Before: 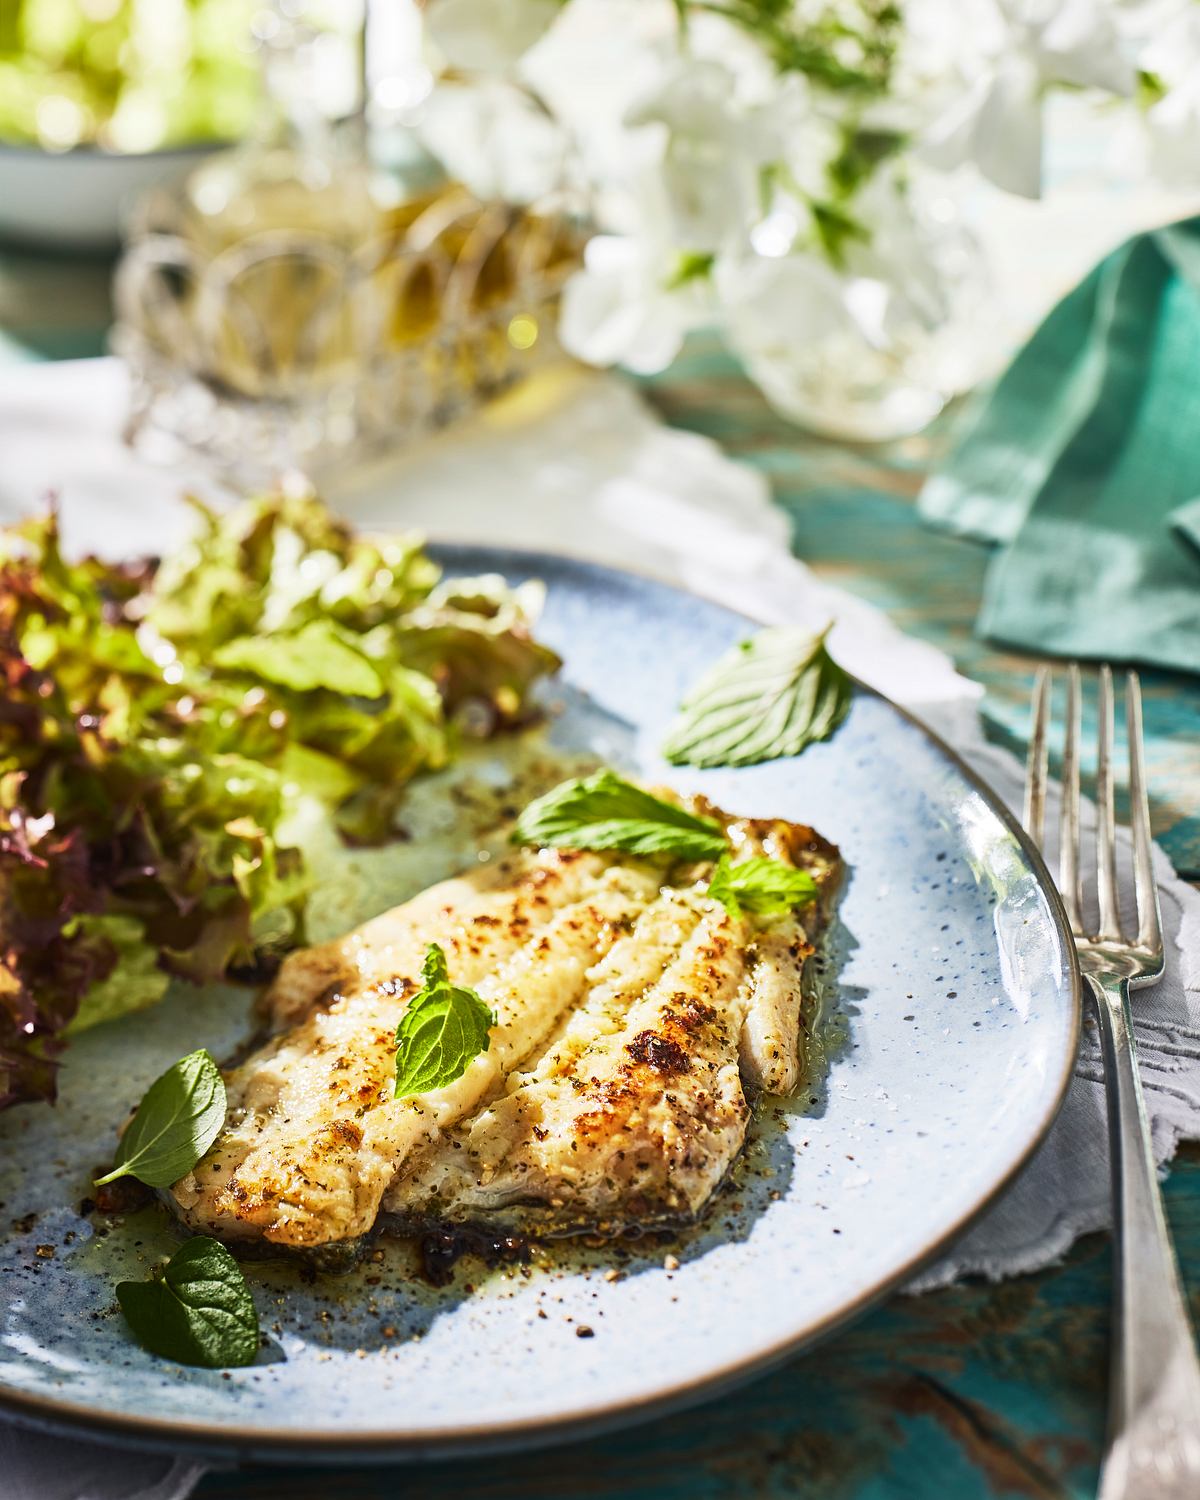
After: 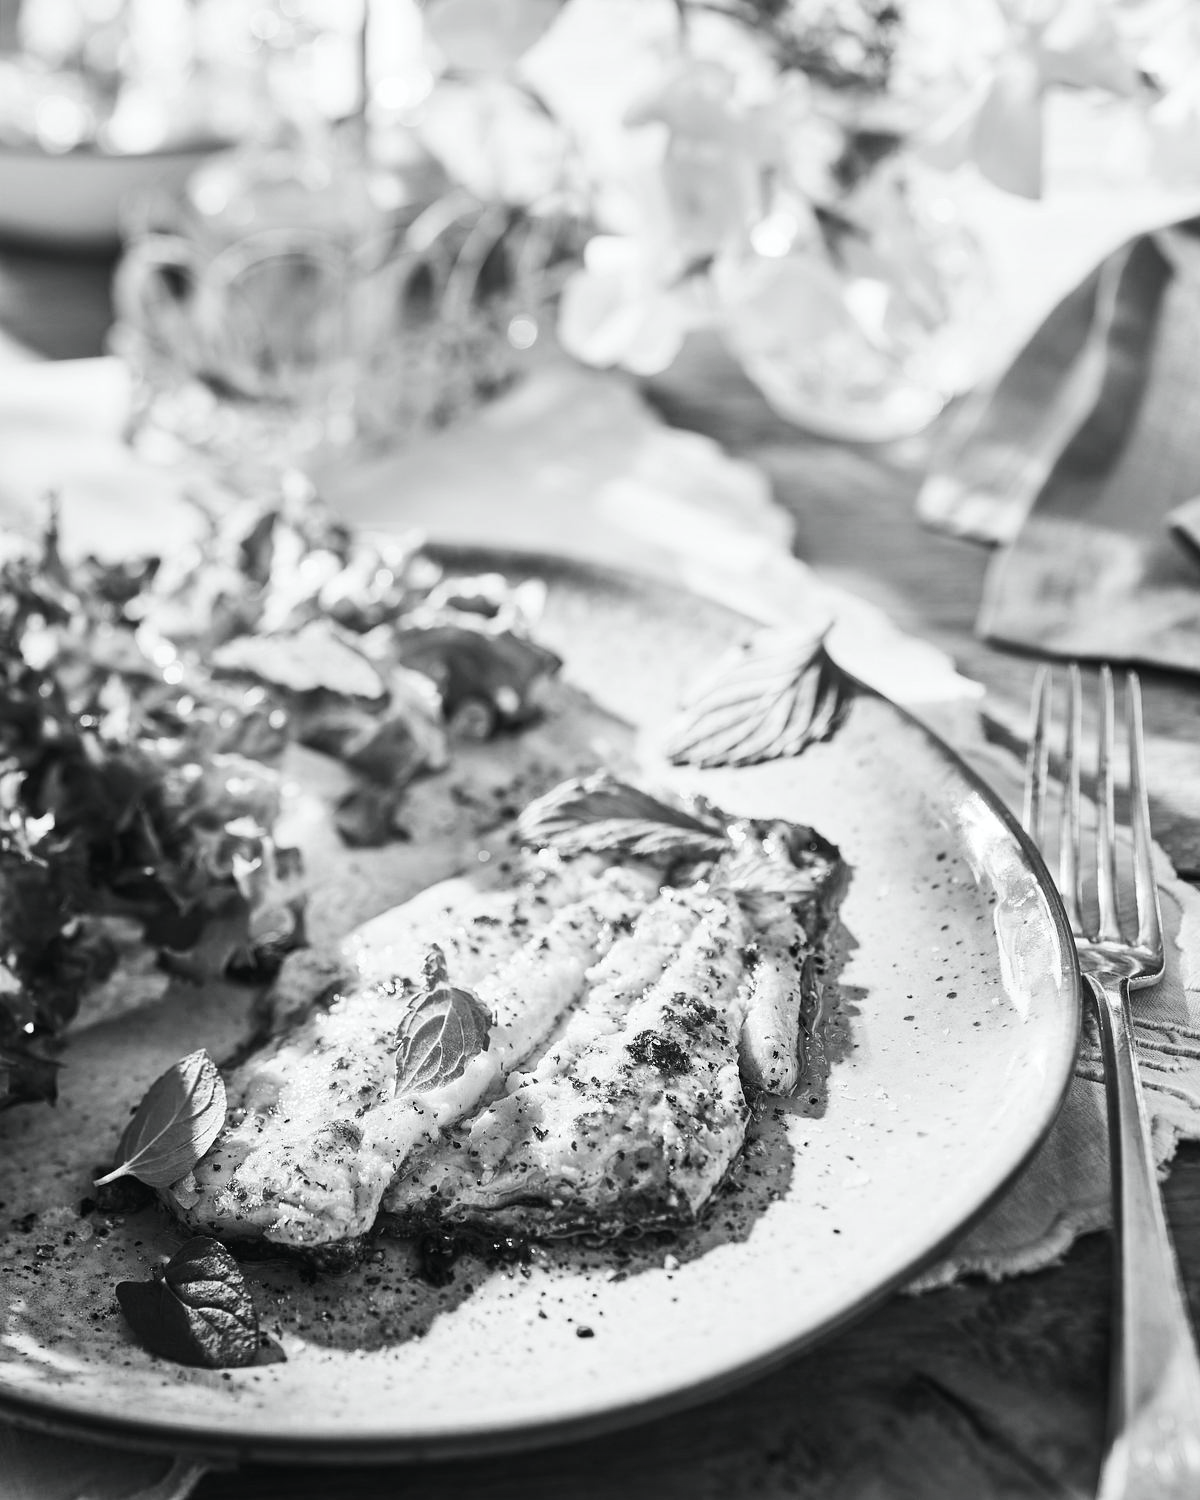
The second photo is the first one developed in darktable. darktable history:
contrast brightness saturation: saturation -1
tone curve: curves: ch0 [(0, 0.015) (0.037, 0.032) (0.131, 0.113) (0.275, 0.26) (0.497, 0.531) (0.617, 0.663) (0.704, 0.748) (0.813, 0.842) (0.911, 0.931) (0.997, 1)]; ch1 [(0, 0) (0.301, 0.3) (0.444, 0.438) (0.493, 0.494) (0.501, 0.499) (0.534, 0.543) (0.582, 0.605) (0.658, 0.687) (0.746, 0.79) (1, 1)]; ch2 [(0, 0) (0.246, 0.234) (0.36, 0.356) (0.415, 0.426) (0.476, 0.492) (0.502, 0.499) (0.525, 0.513) (0.533, 0.534) (0.586, 0.598) (0.634, 0.643) (0.706, 0.717) (0.853, 0.83) (1, 0.951)], color space Lab, independent channels, preserve colors none
